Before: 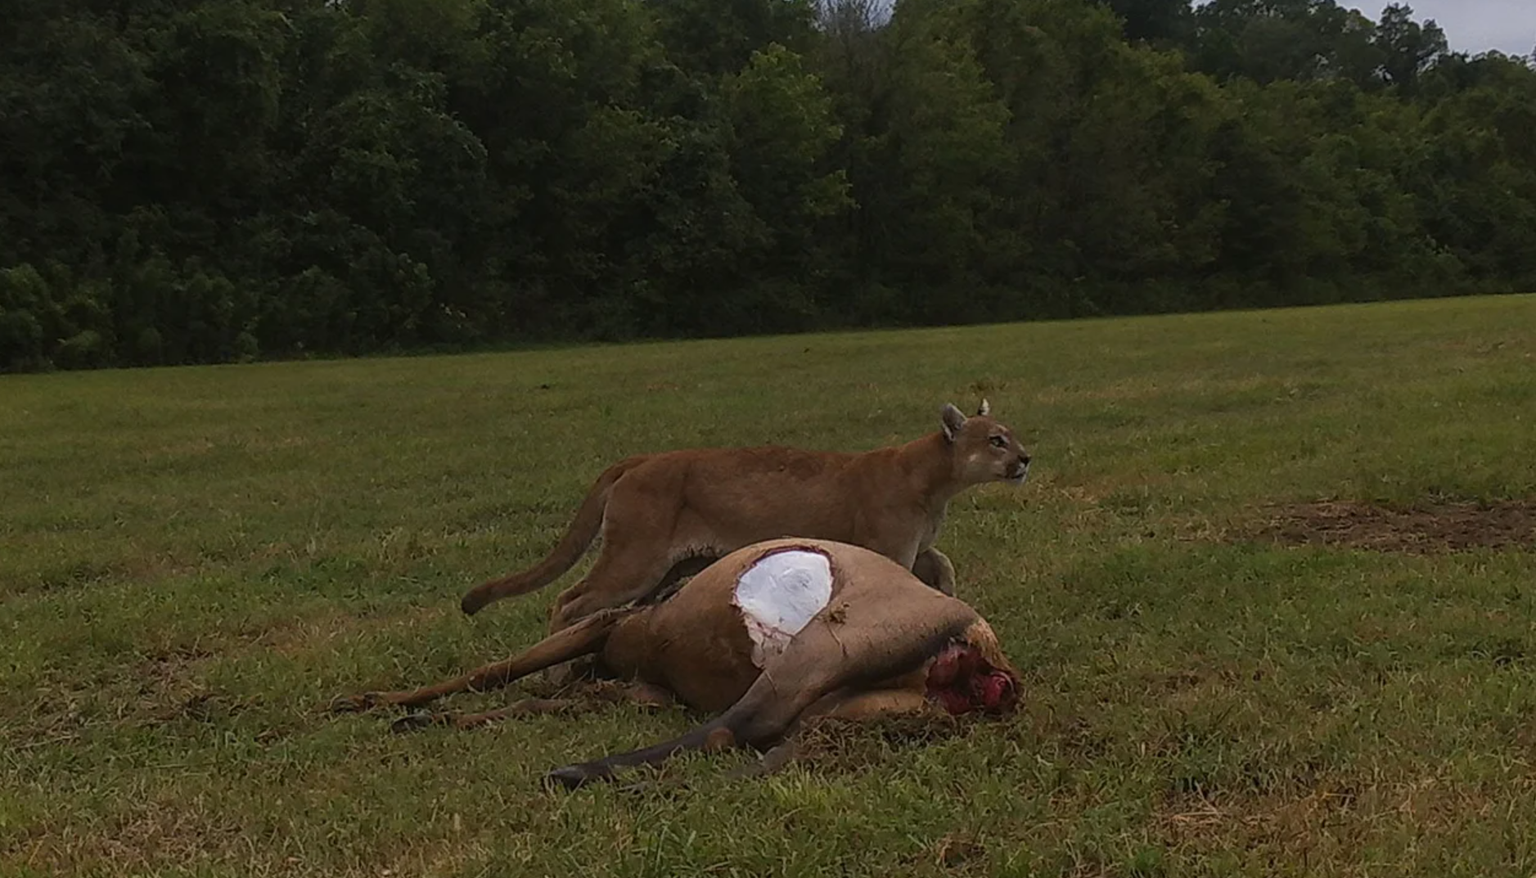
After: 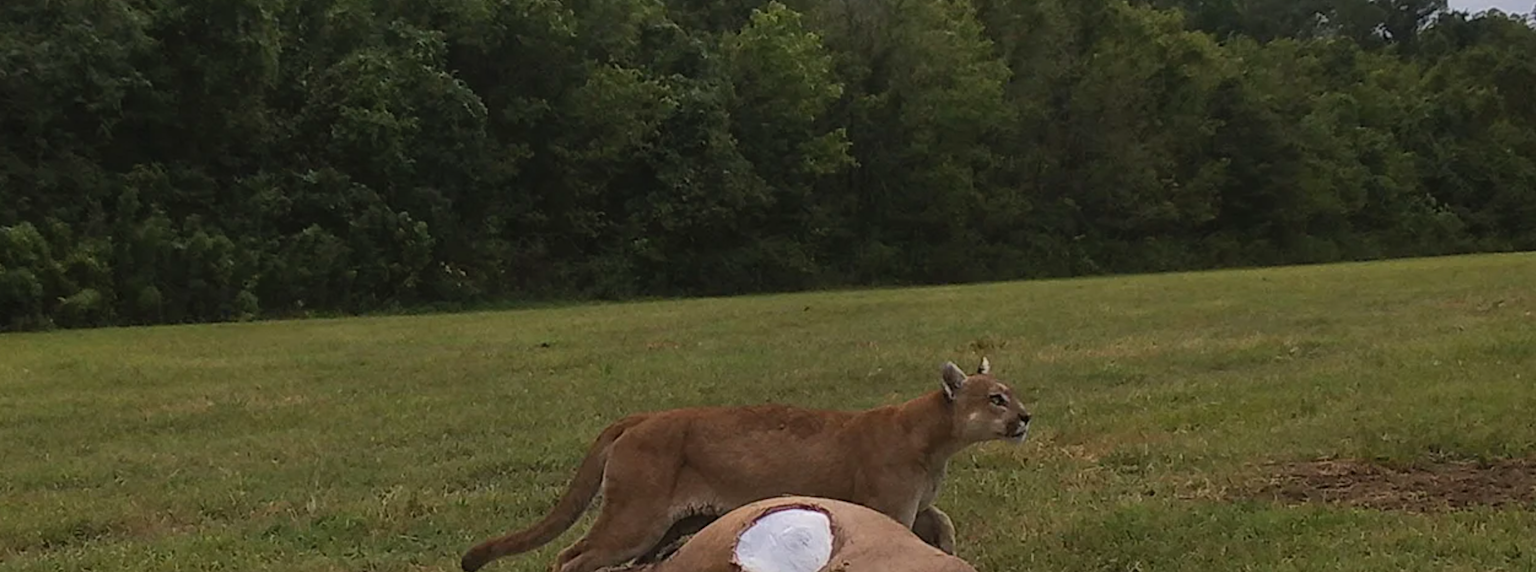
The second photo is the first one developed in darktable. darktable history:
crop and rotate: top 4.828%, bottom 29.902%
shadows and highlights: radius 267.5, soften with gaussian
